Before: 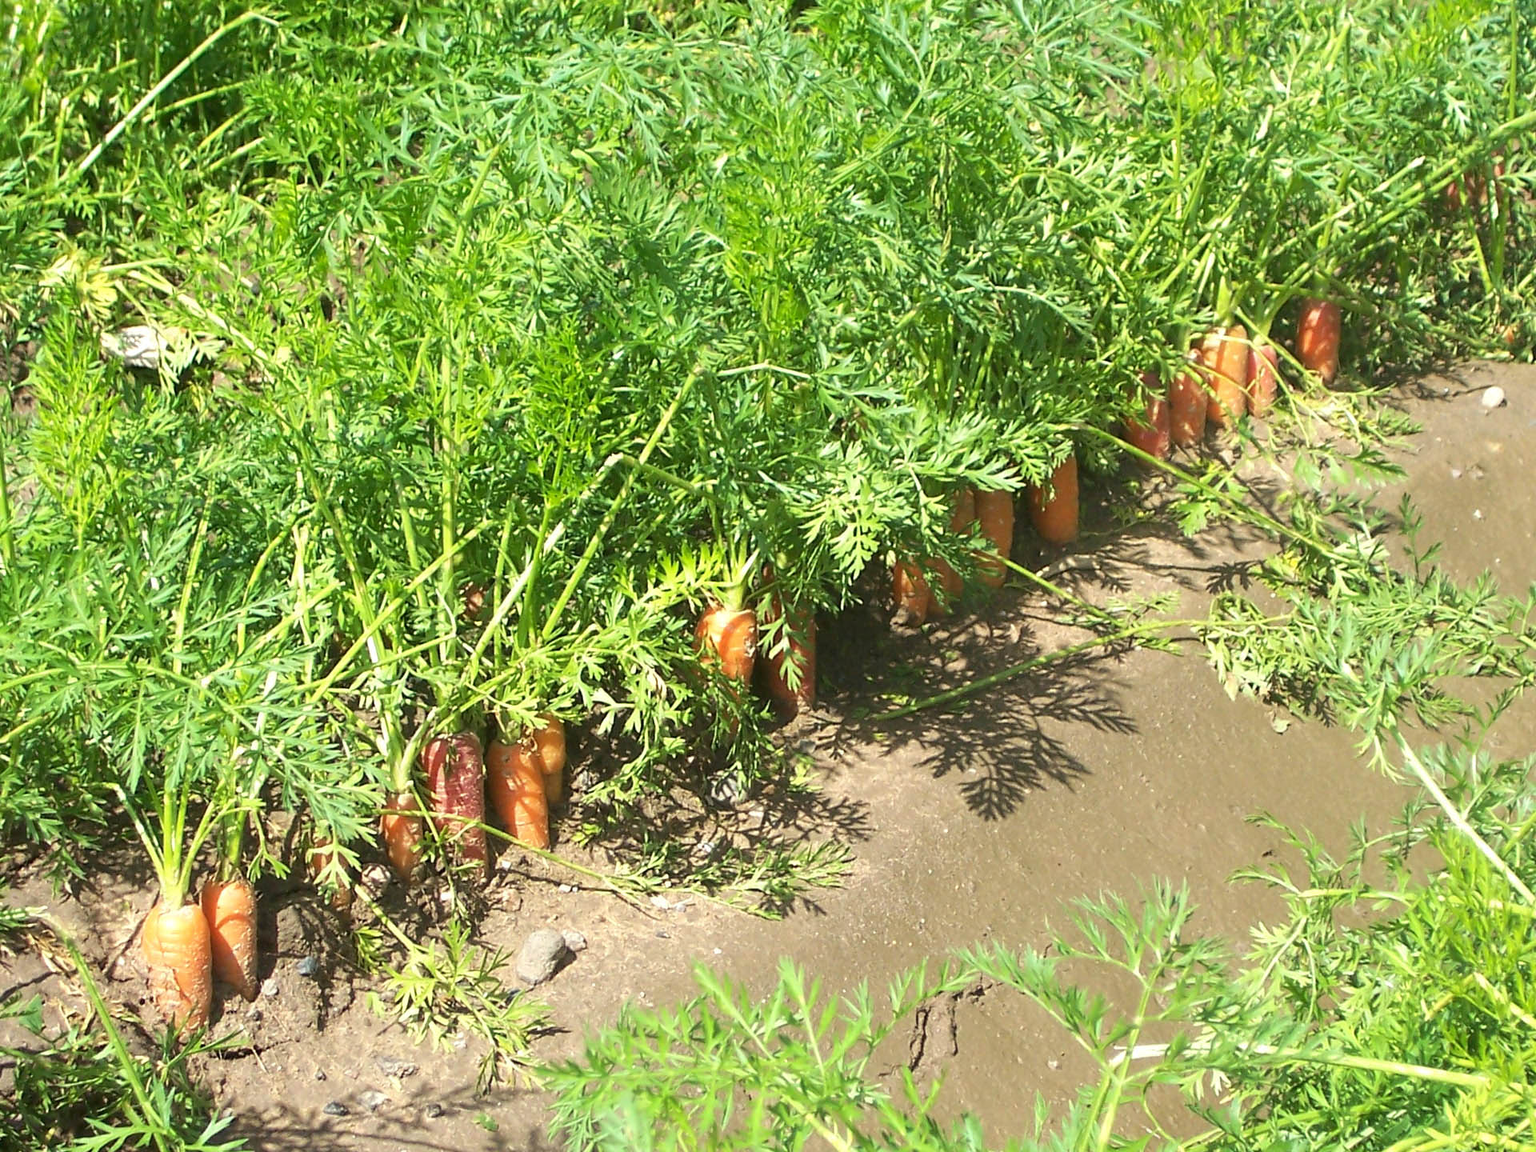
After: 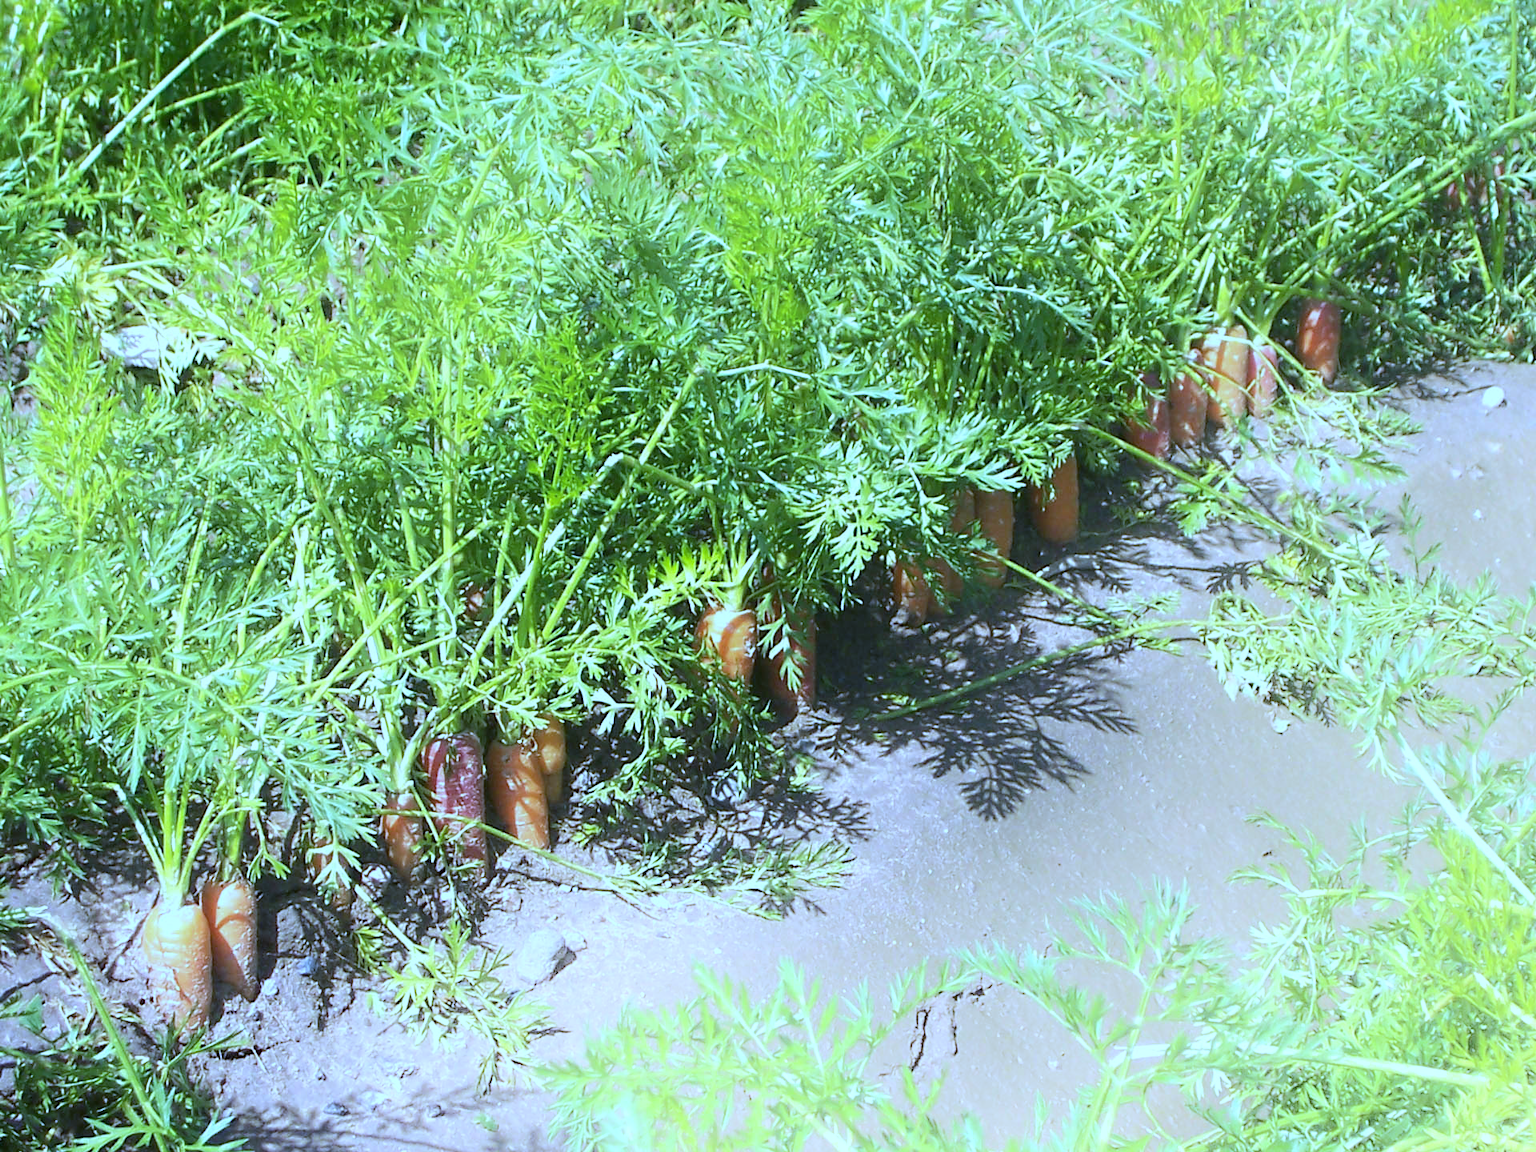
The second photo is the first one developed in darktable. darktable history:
white balance: red 0.766, blue 1.537
shadows and highlights: shadows -21.3, highlights 100, soften with gaussian
